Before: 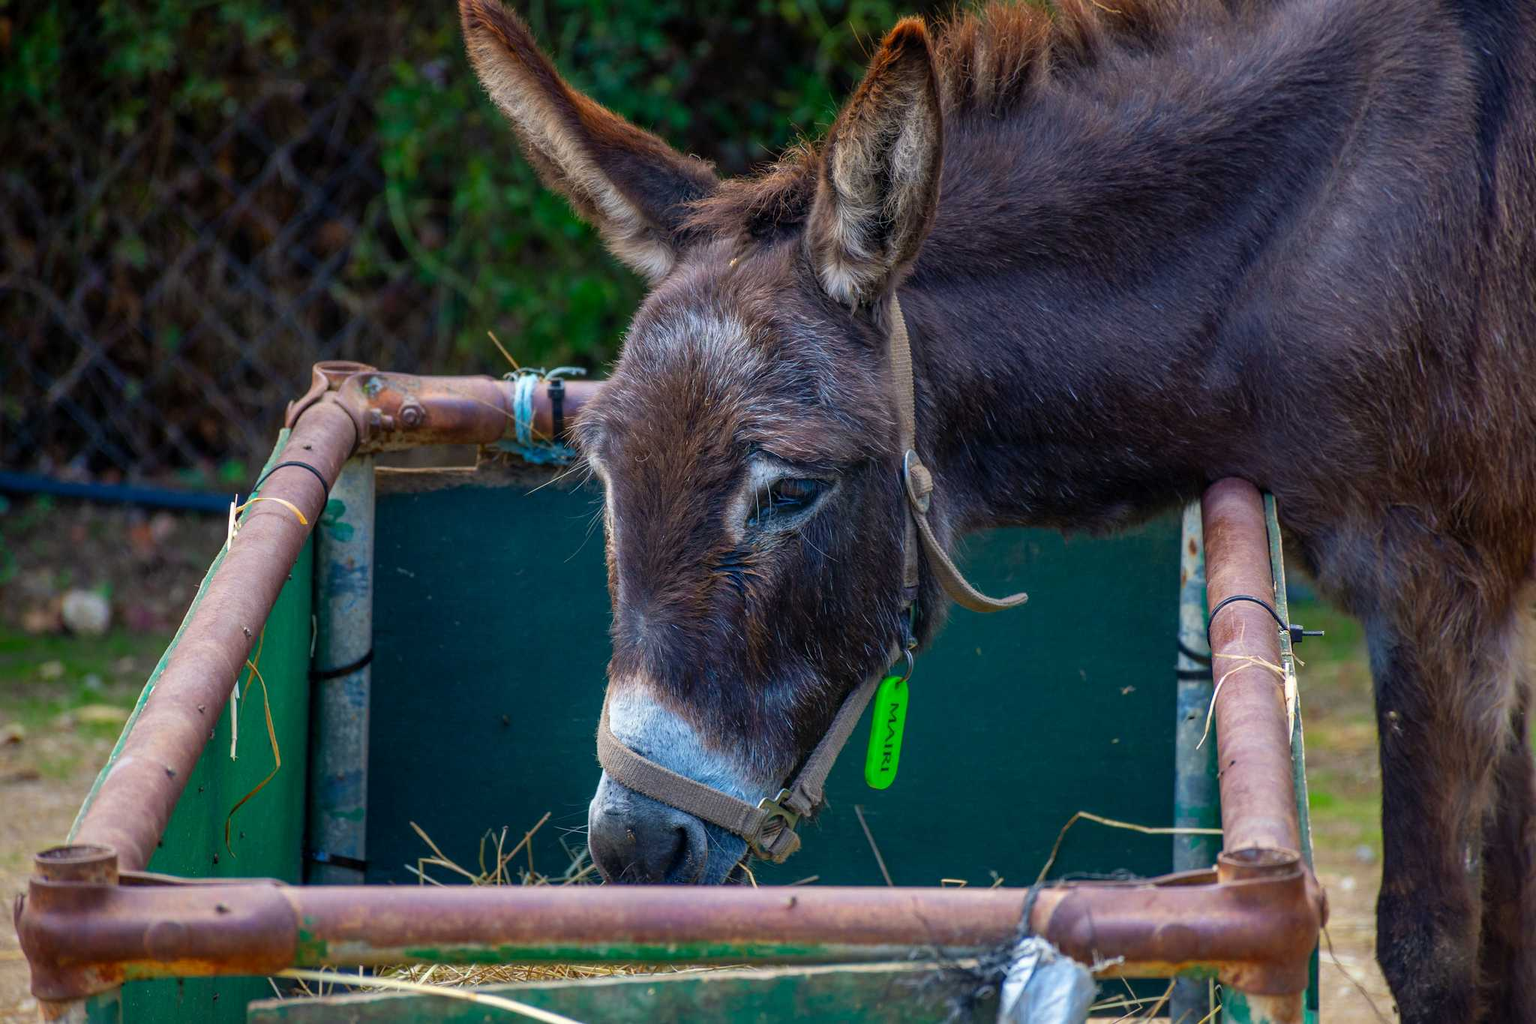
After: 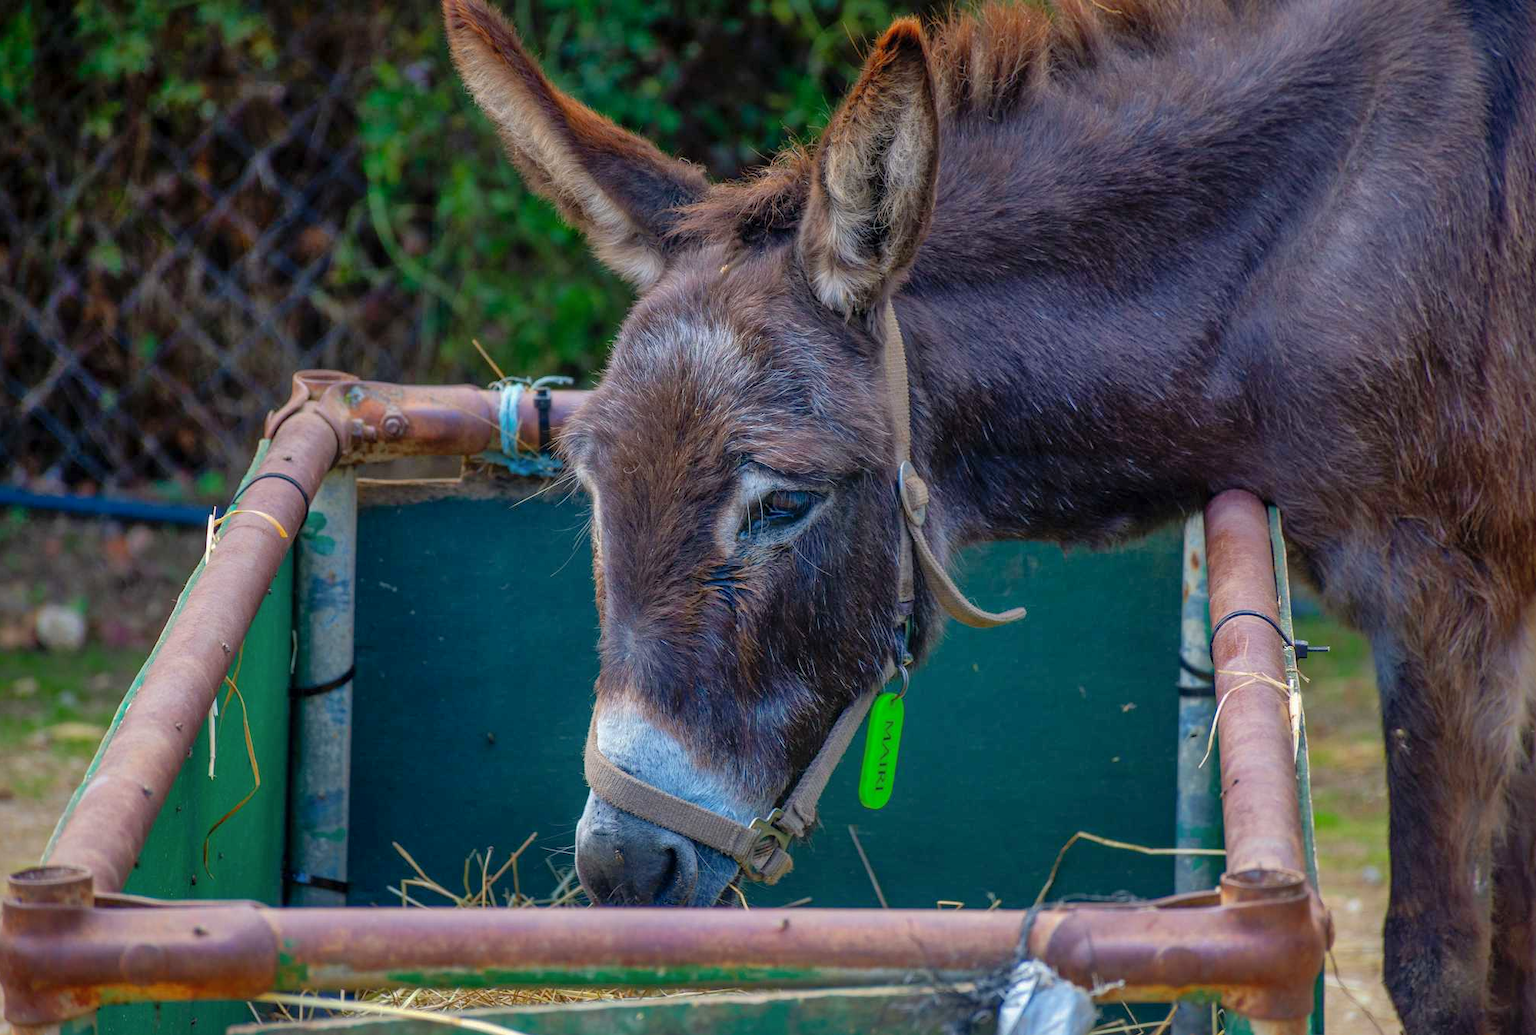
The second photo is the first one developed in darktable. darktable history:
crop and rotate: left 1.774%, right 0.633%, bottom 1.28%
shadows and highlights: on, module defaults
